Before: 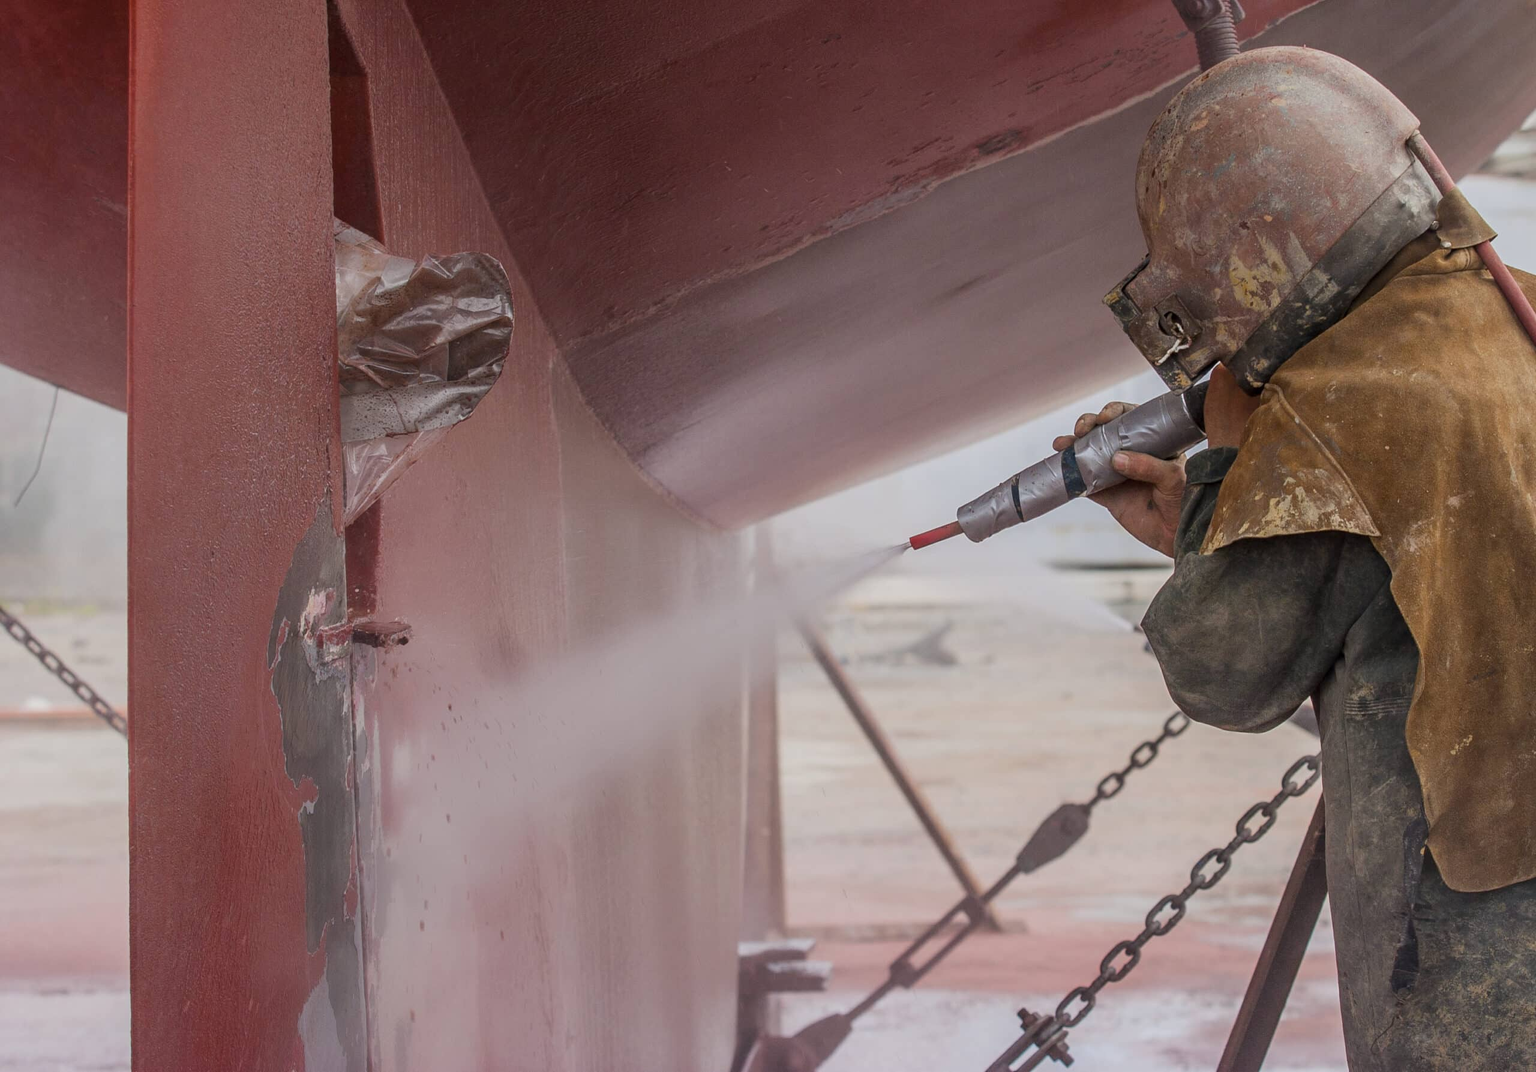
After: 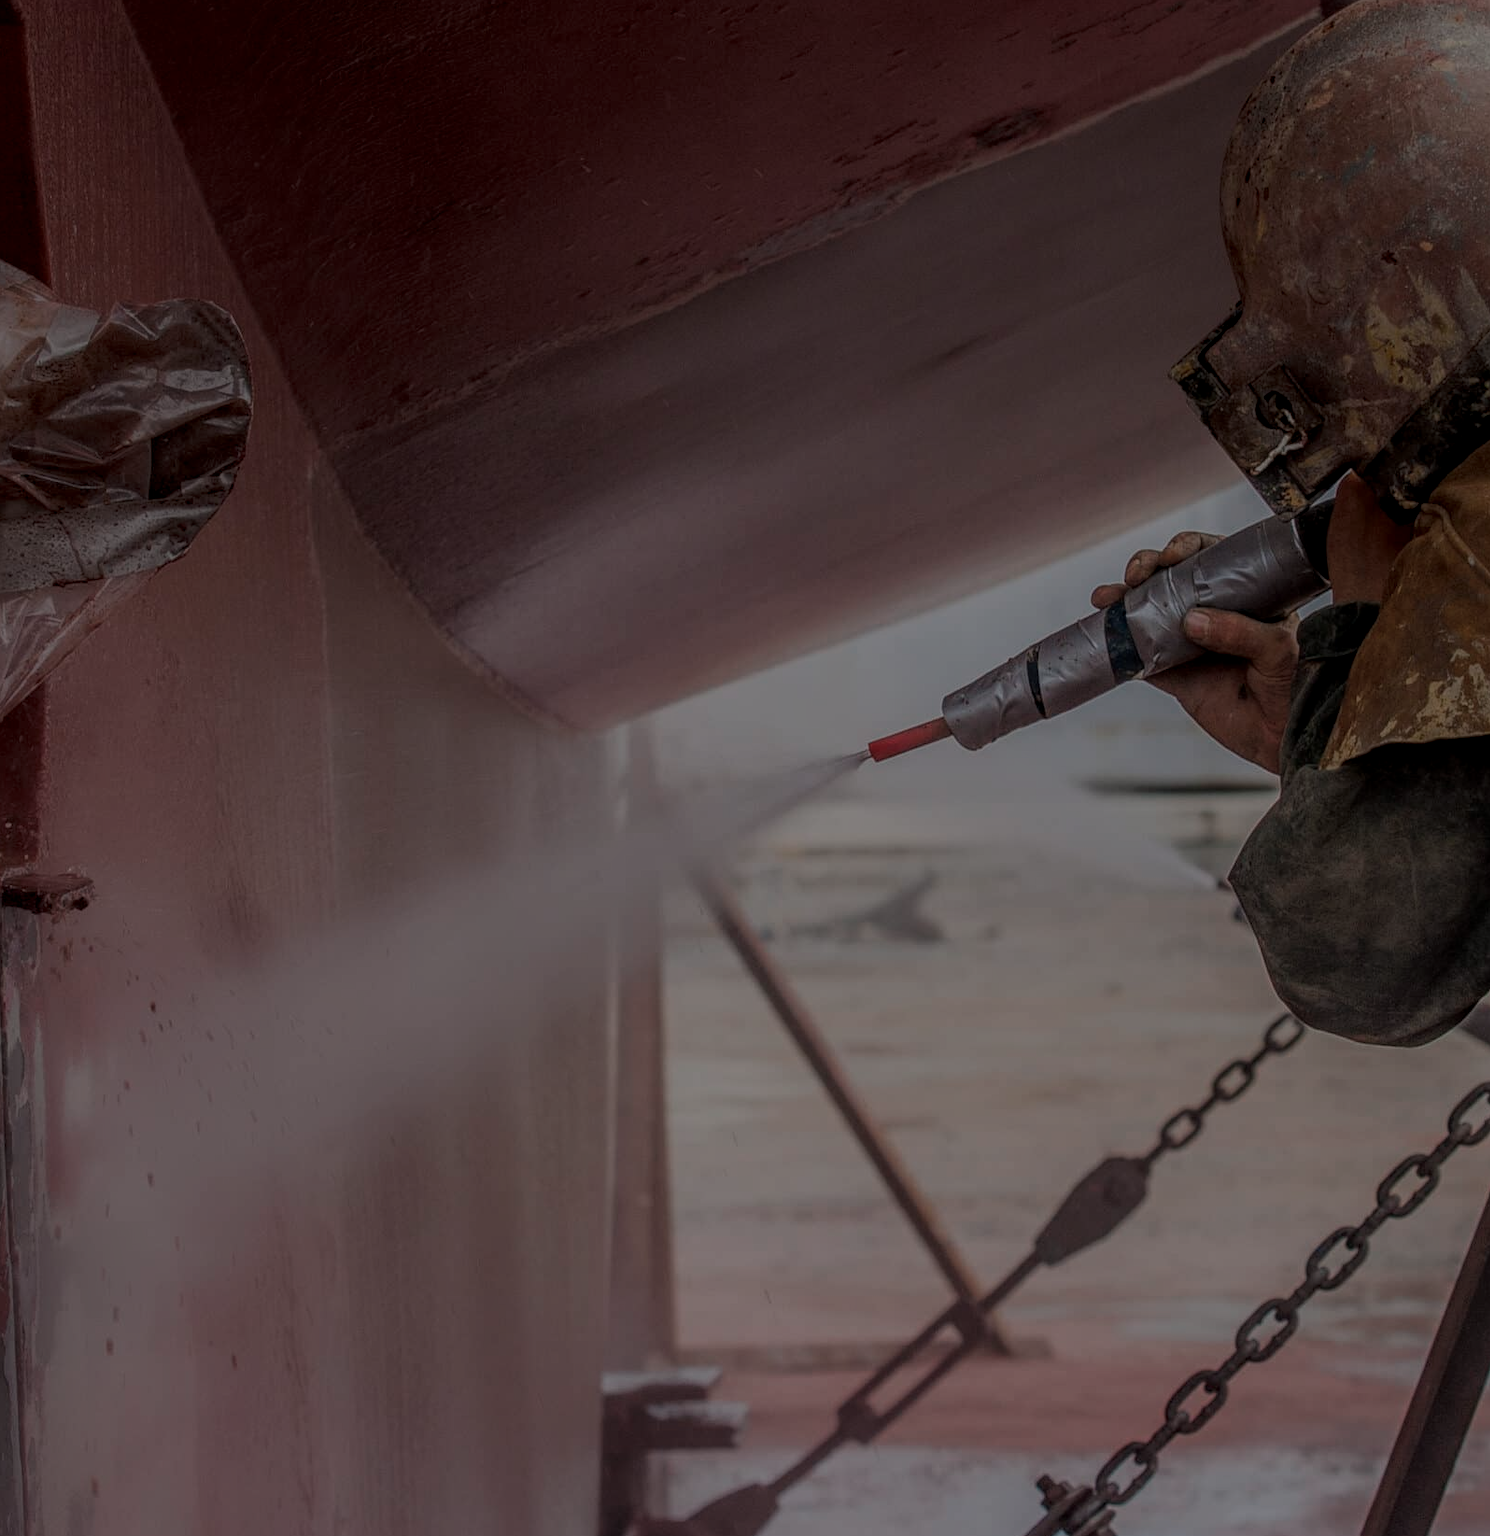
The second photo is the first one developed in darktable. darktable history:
tone equalizer: -8 EV 0.001 EV, -7 EV -0.004 EV, -6 EV 0.009 EV, -5 EV 0.032 EV, -4 EV 0.276 EV, -3 EV 0.644 EV, -2 EV 0.584 EV, -1 EV 0.187 EV, +0 EV 0.024 EV
exposure: exposure -2.446 EV, compensate highlight preservation false
local contrast: highlights 66%, shadows 33%, detail 166%, midtone range 0.2
crop and rotate: left 22.918%, top 5.629%, right 14.711%, bottom 2.247%
